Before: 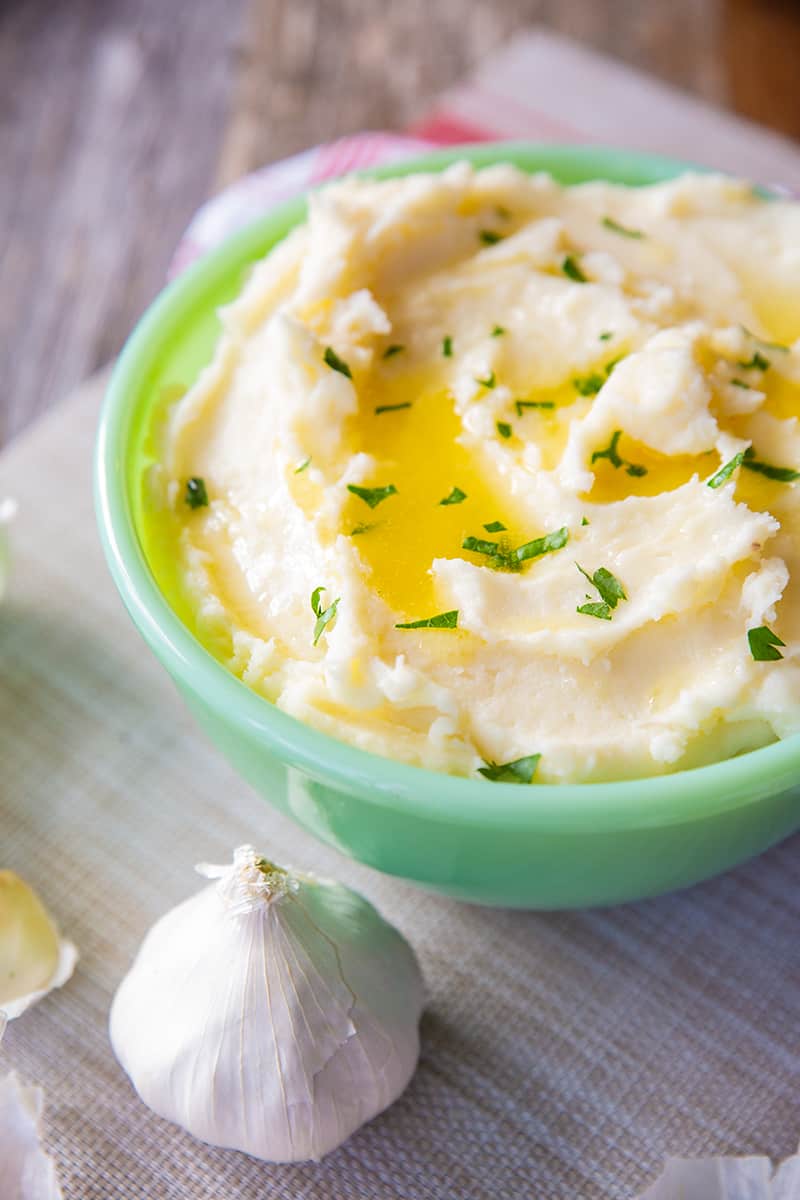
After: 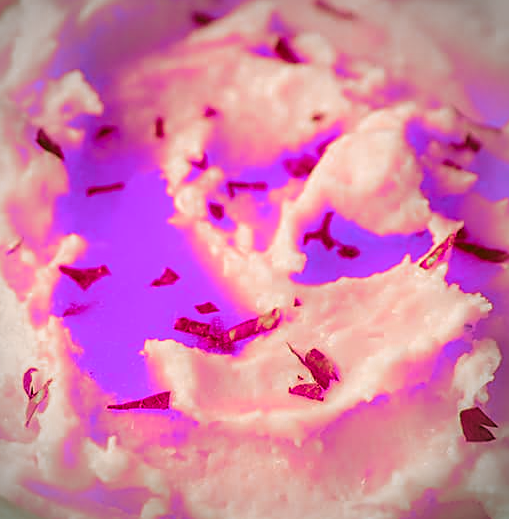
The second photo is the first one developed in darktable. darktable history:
crop: left 36.005%, top 18.293%, right 0.31%, bottom 38.444%
vignetting: on, module defaults
color calibration: x 0.329, y 0.345, temperature 5633 K
sharpen: on, module defaults
color zones: curves: ch0 [(0.826, 0.353)]; ch1 [(0.242, 0.647) (0.889, 0.342)]; ch2 [(0.246, 0.089) (0.969, 0.068)]
